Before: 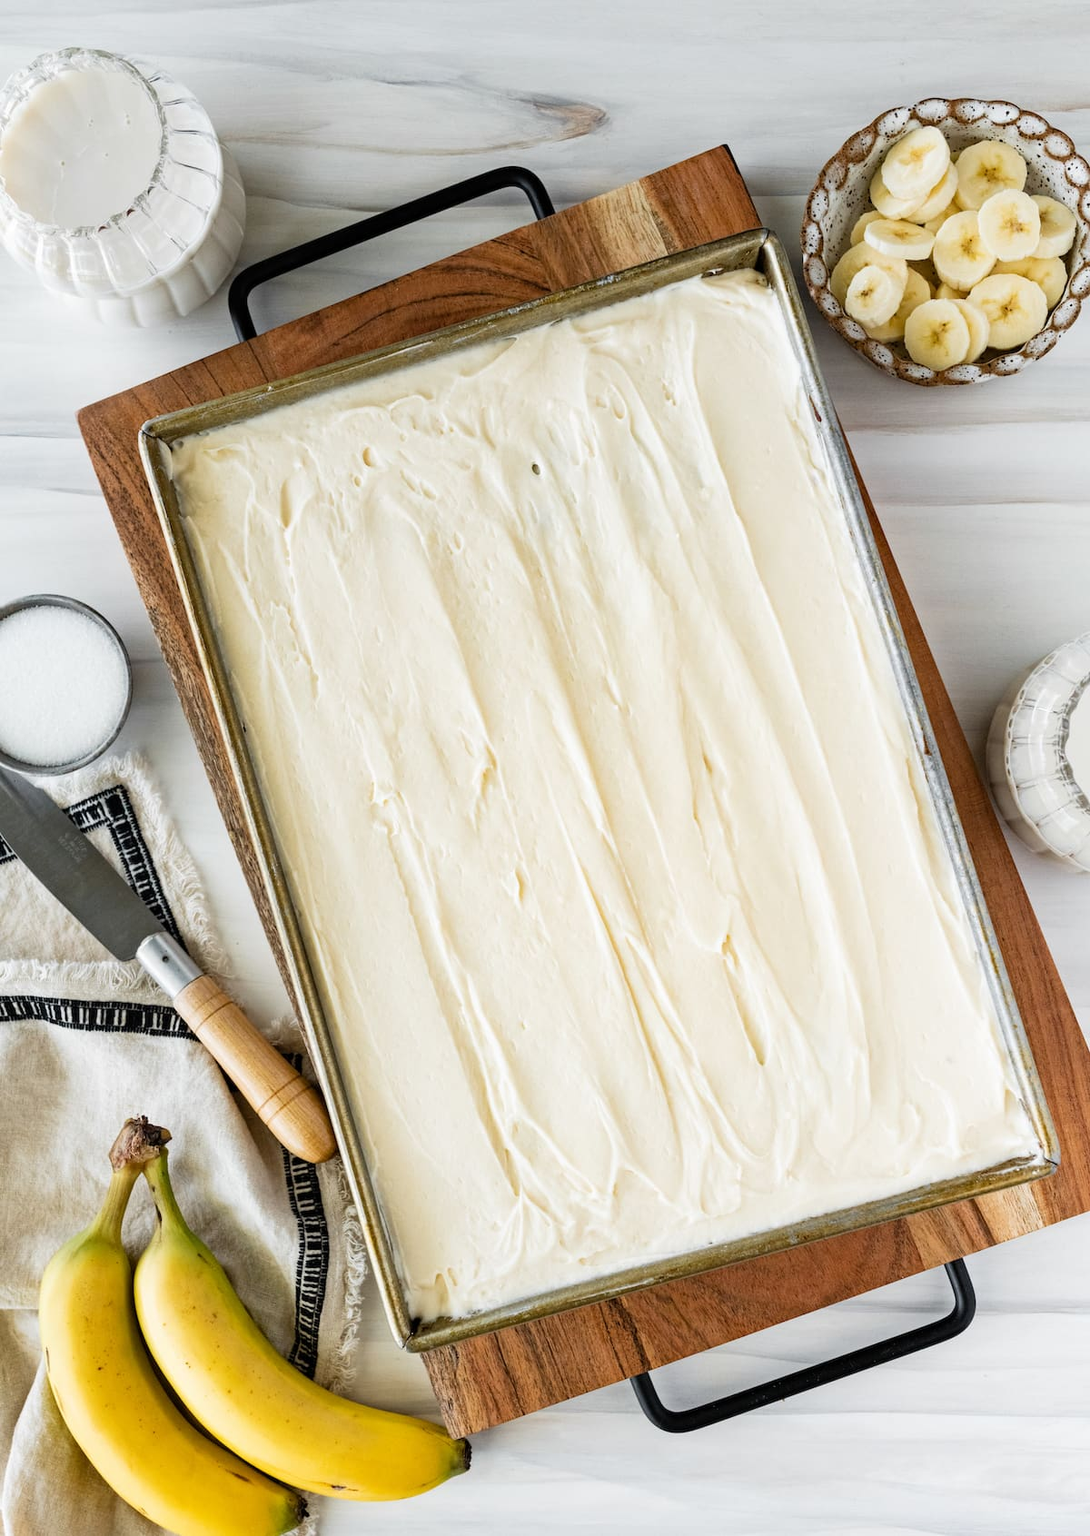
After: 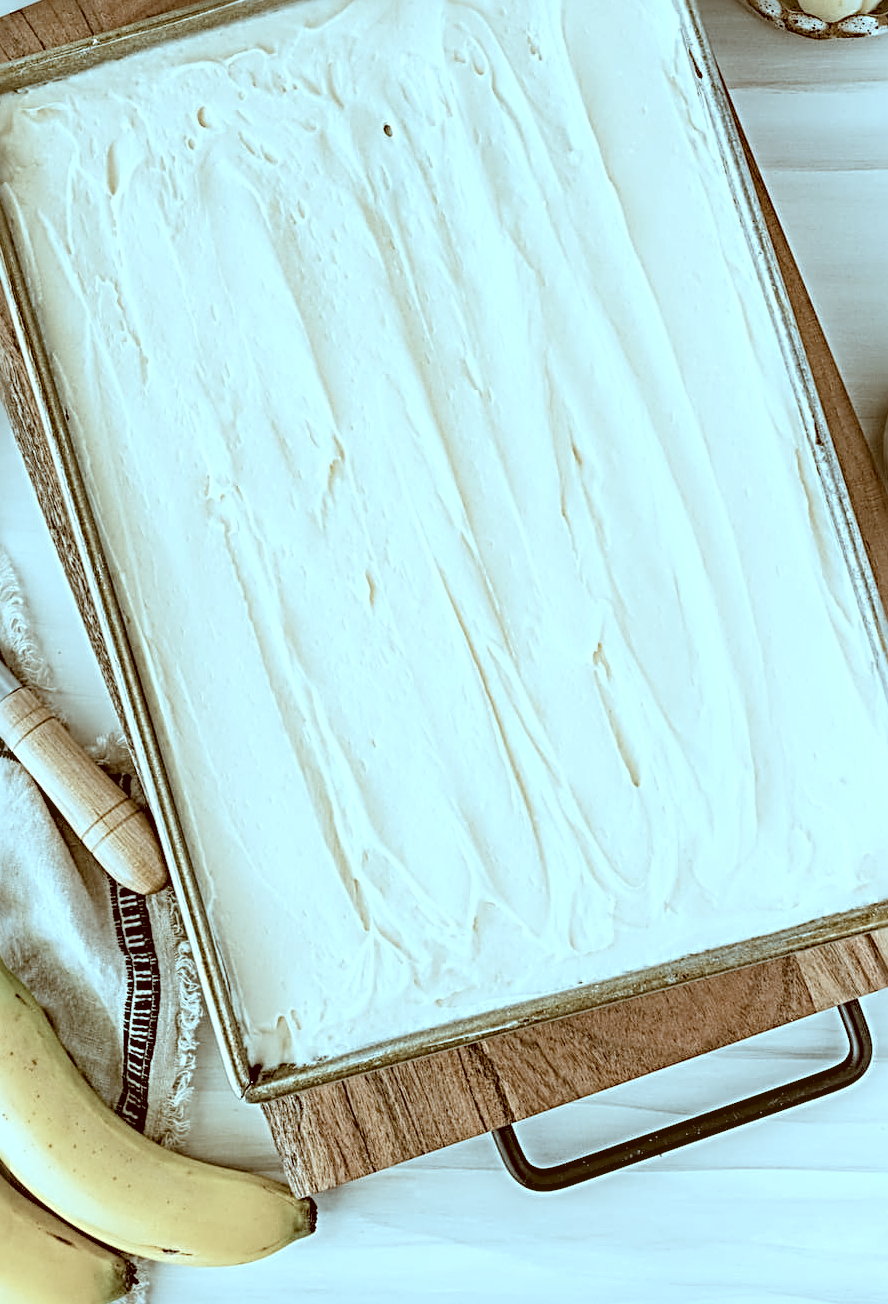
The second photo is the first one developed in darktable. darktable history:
color correction: highlights a* -14.62, highlights b* -16.22, shadows a* 10.12, shadows b* 29.4
local contrast: detail 130%
contrast brightness saturation: brightness 0.18, saturation -0.5
crop: left 16.871%, top 22.857%, right 9.116%
sharpen: radius 3.69, amount 0.928
